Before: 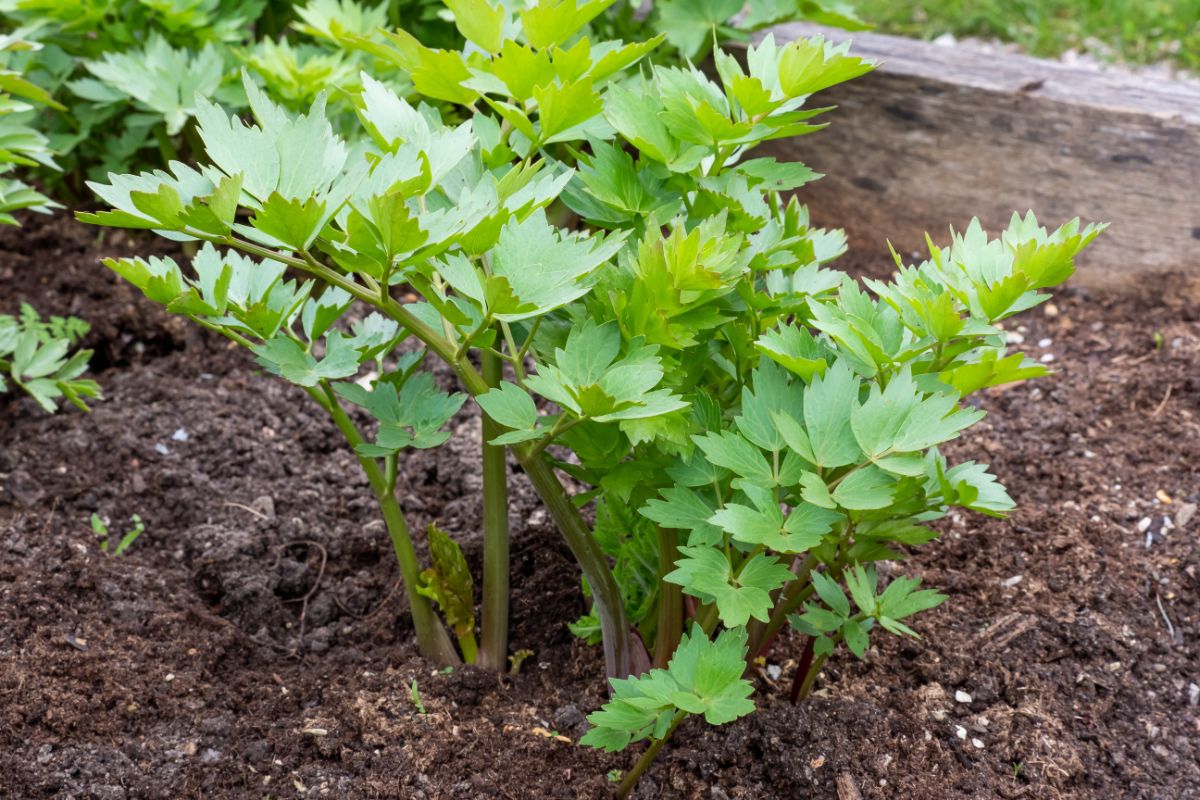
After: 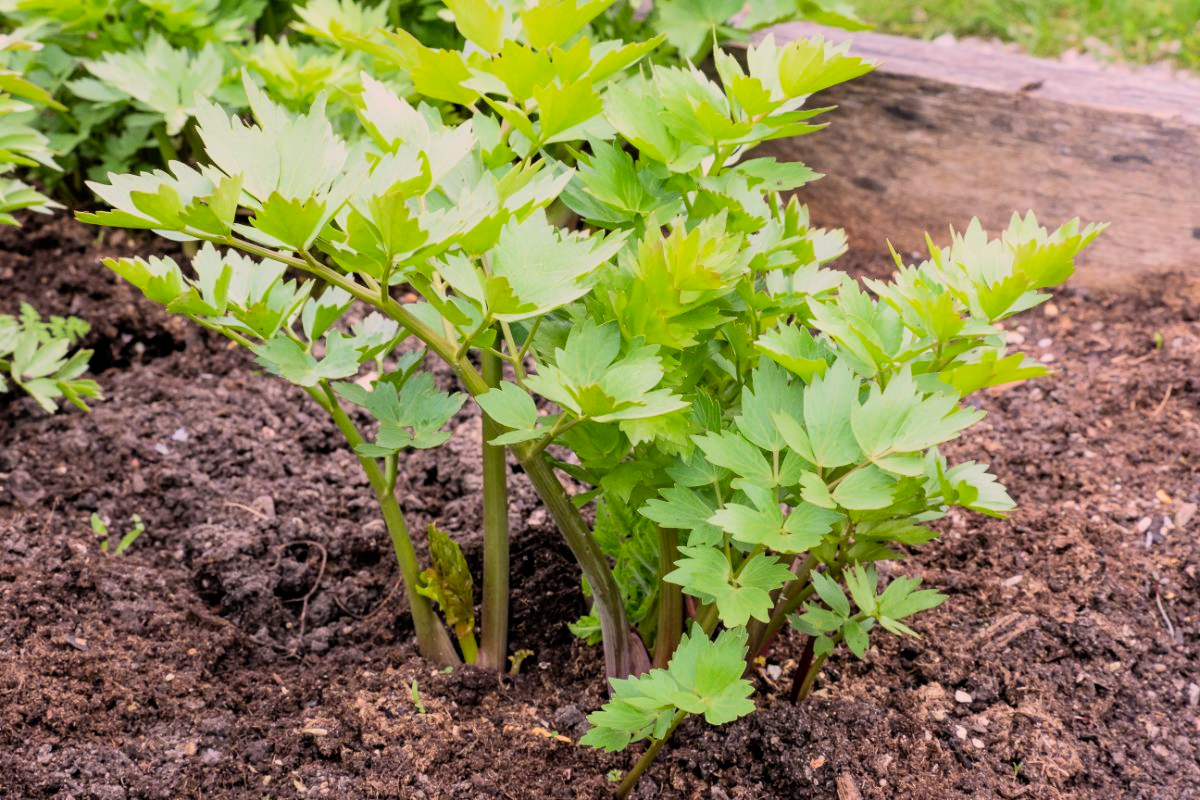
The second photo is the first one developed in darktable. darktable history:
filmic rgb: black relative exposure -7.15 EV, white relative exposure 5.36 EV, hardness 3.02, color science v6 (2022)
color correction: highlights a* 12.23, highlights b* 5.41
exposure: black level correction 0, exposure 0.7 EV, compensate exposure bias true, compensate highlight preservation false
